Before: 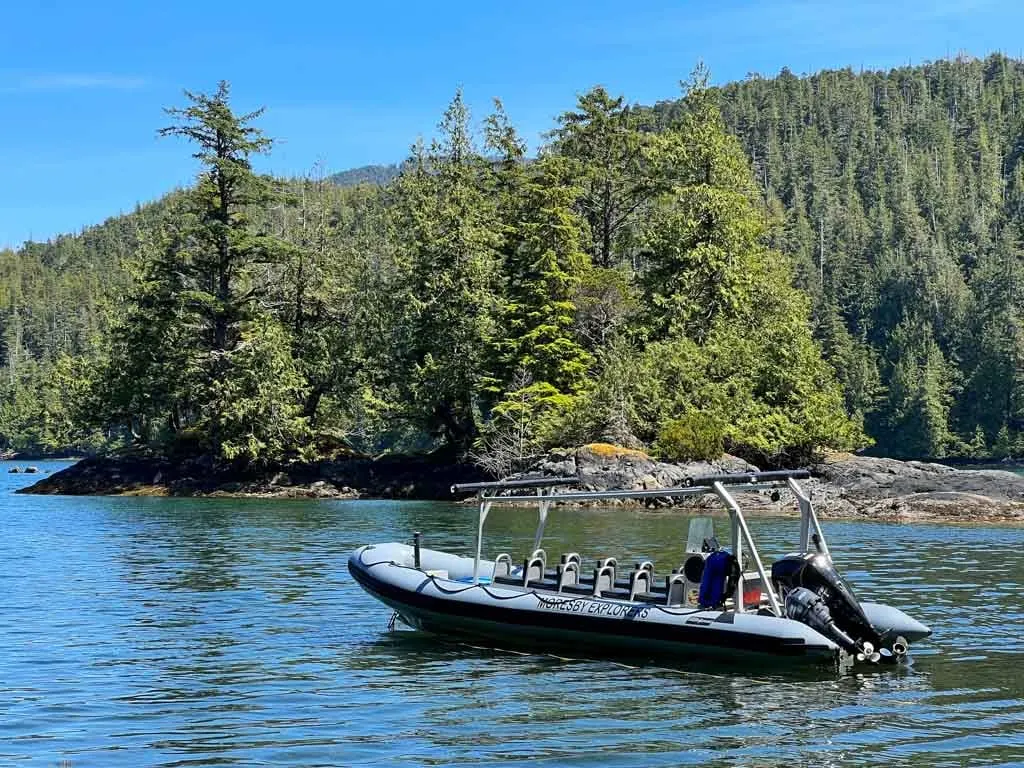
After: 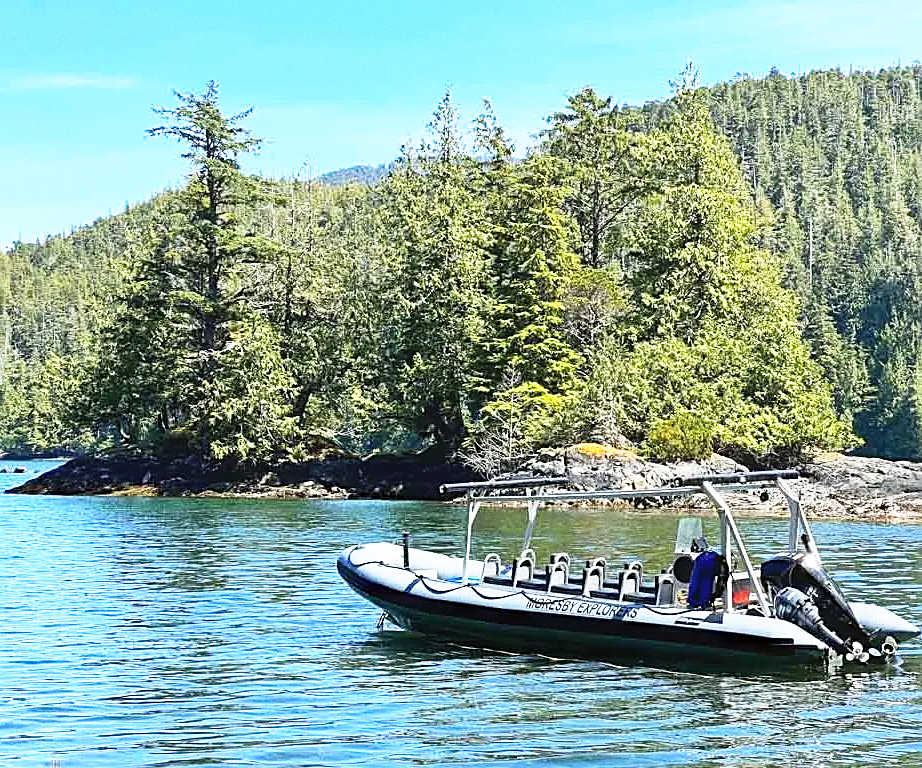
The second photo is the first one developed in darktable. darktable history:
sharpen: on, module defaults
exposure: exposure 0.161 EV, compensate highlight preservation false
grain: coarseness 0.09 ISO
crop and rotate: left 1.088%, right 8.807%
haze removal: compatibility mode true, adaptive false
base curve: curves: ch0 [(0, 0) (0.495, 0.917) (1, 1)], preserve colors none
contrast equalizer: octaves 7, y [[0.6 ×6], [0.55 ×6], [0 ×6], [0 ×6], [0 ×6]], mix -0.3
